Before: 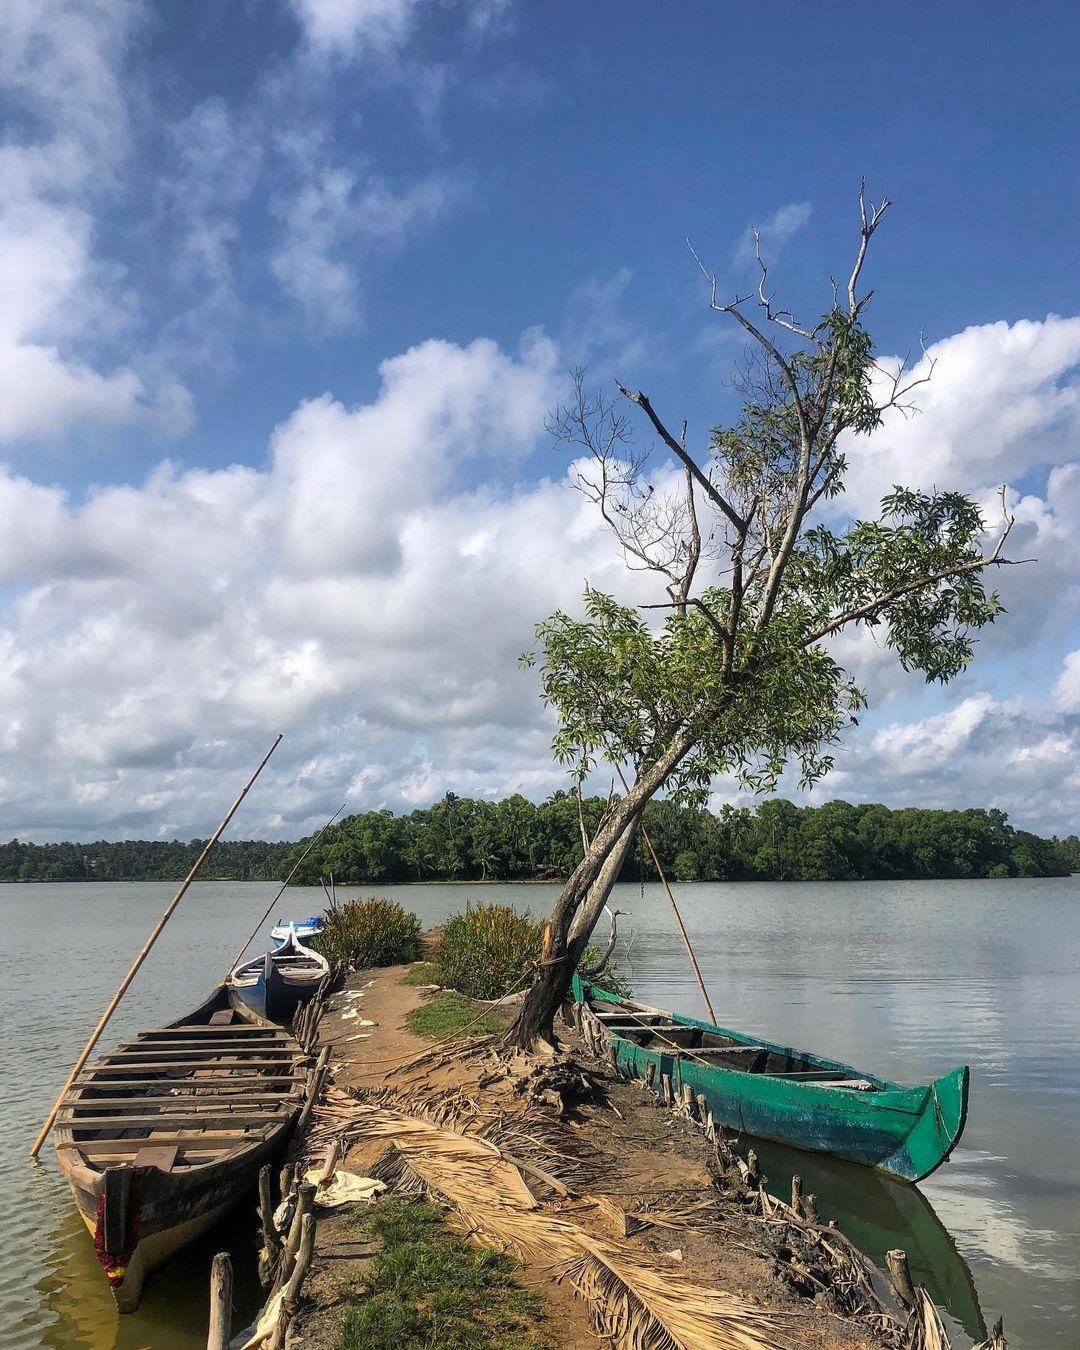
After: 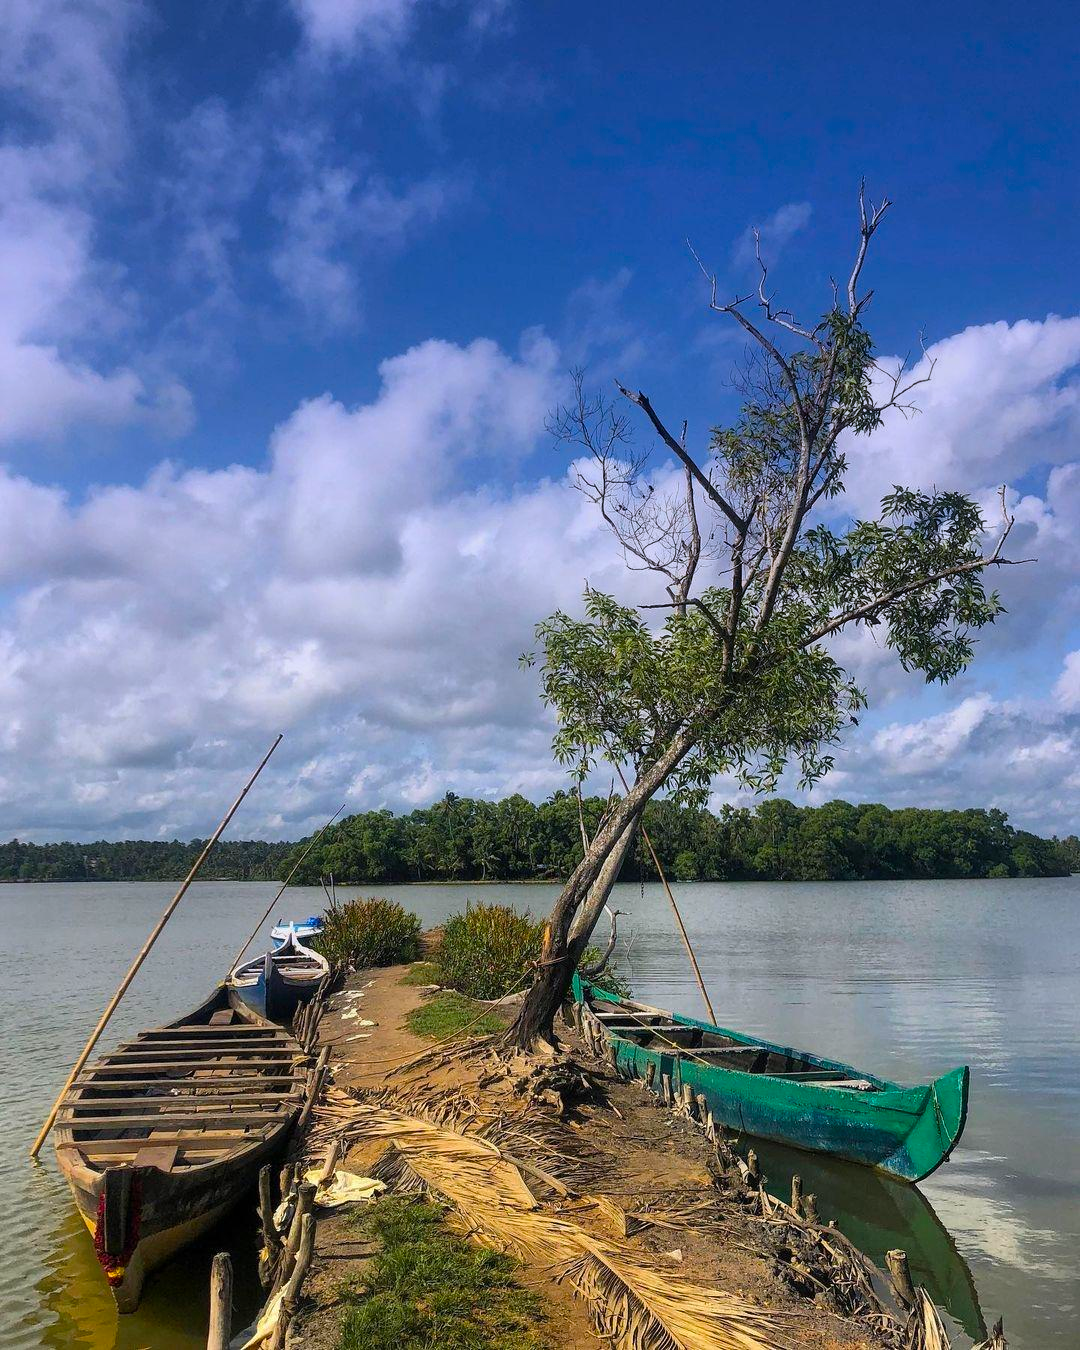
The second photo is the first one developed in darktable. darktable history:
color balance rgb: perceptual saturation grading › global saturation 20%, global vibrance 20%
graduated density: hue 238.83°, saturation 50%
